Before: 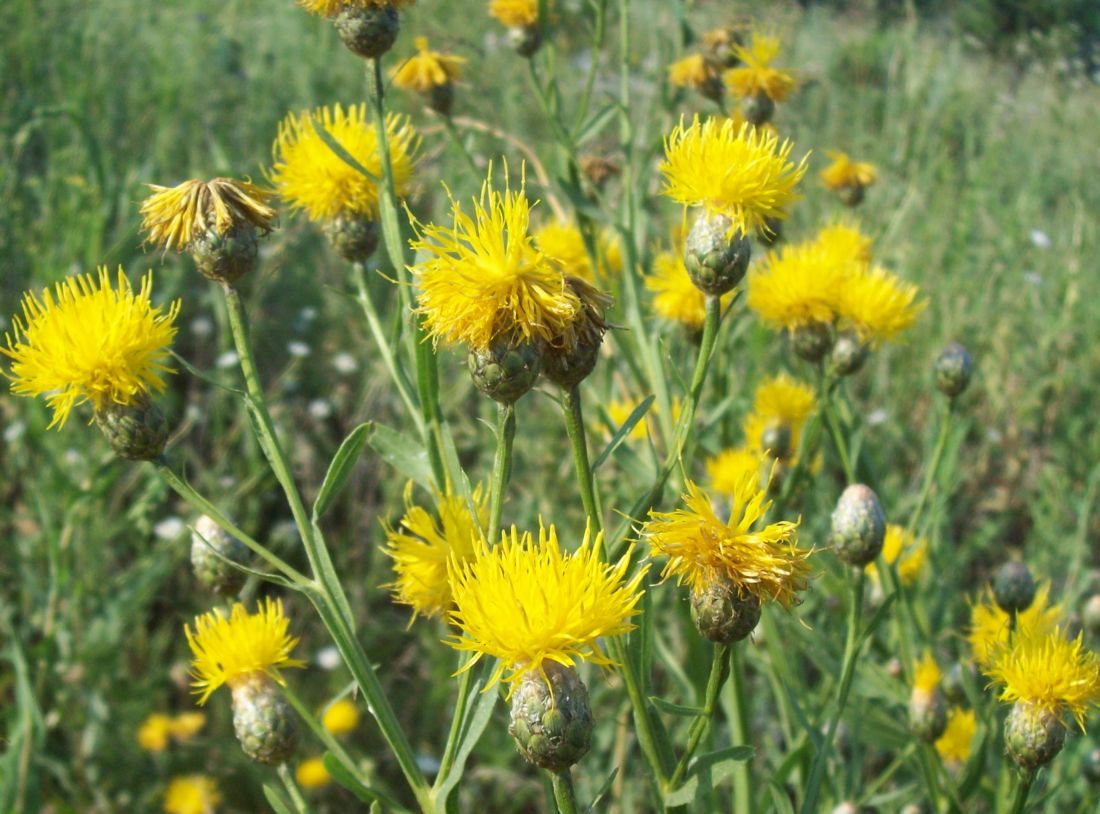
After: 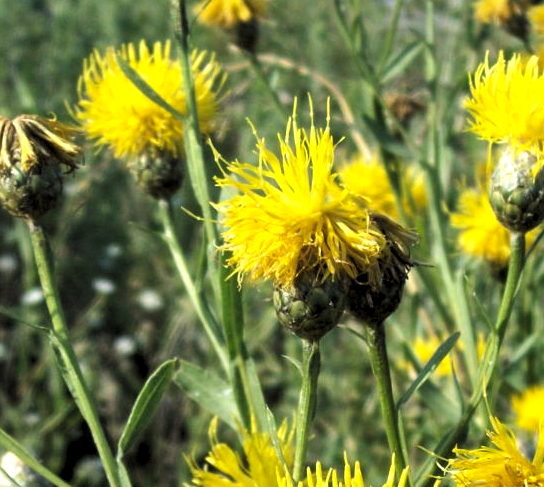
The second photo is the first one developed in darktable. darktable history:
crop: left 17.736%, top 7.747%, right 32.647%, bottom 32.329%
levels: white 99.89%, levels [0.182, 0.542, 0.902]
shadows and highlights: shadows 32.67, highlights -47.57, compress 49.9%, soften with gaussian
